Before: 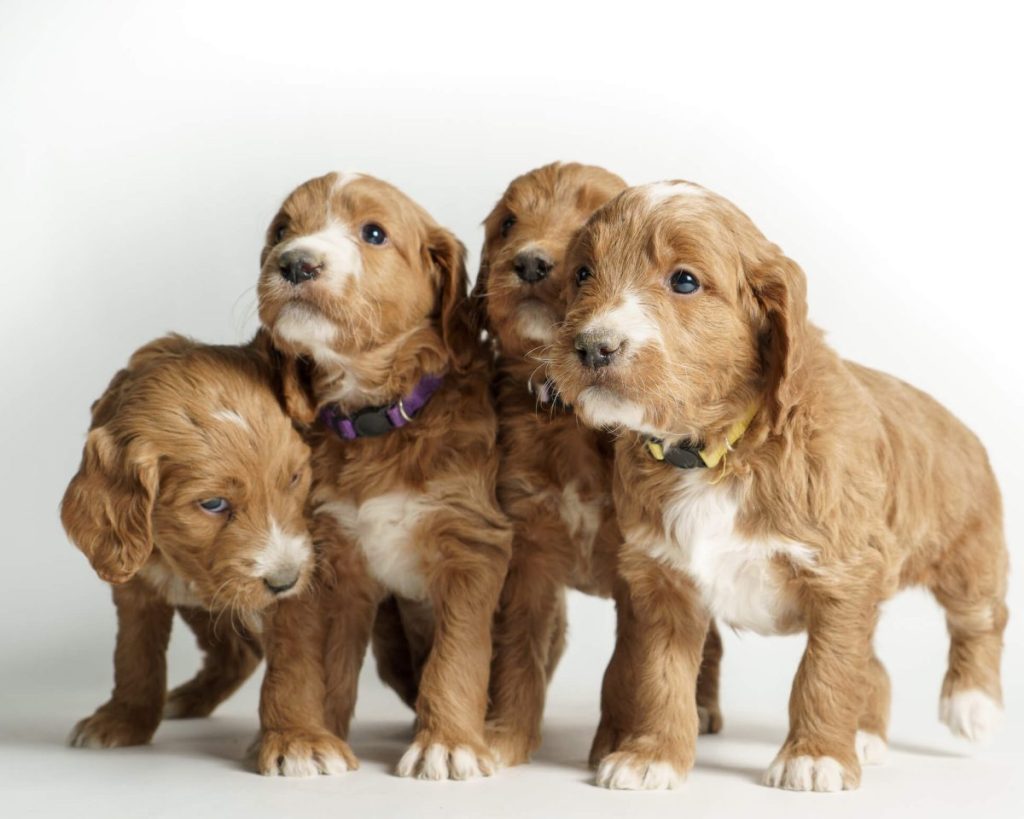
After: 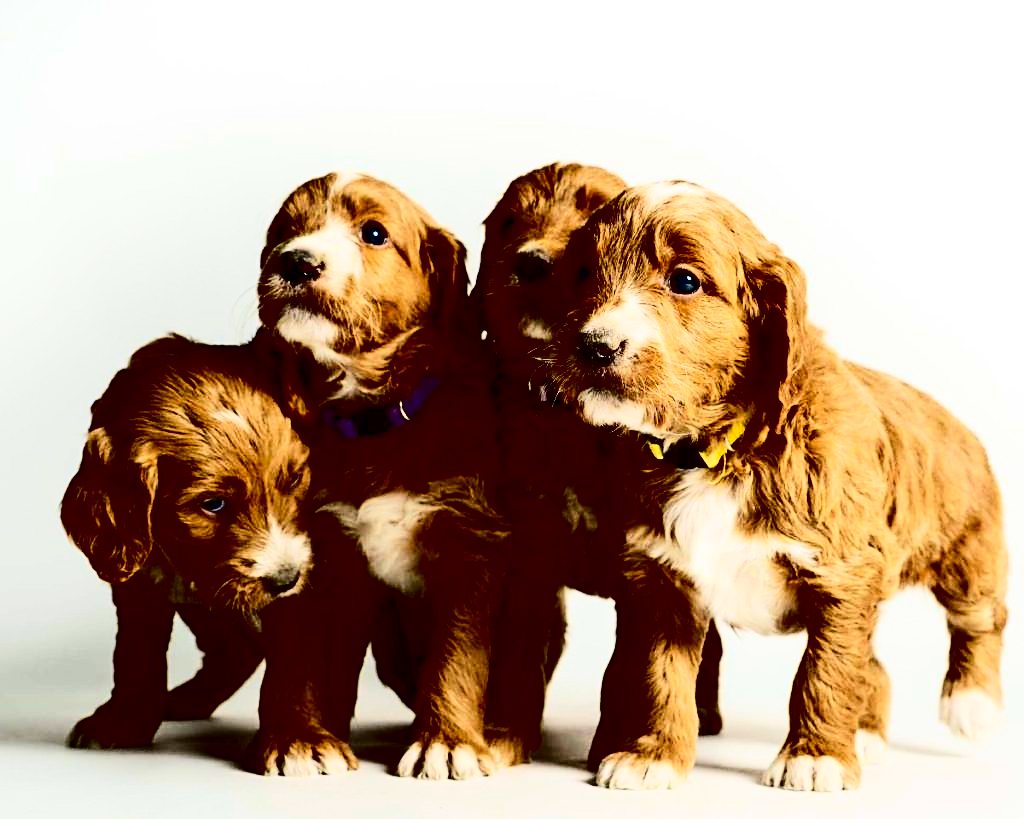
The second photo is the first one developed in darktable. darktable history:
sharpen: on, module defaults
contrast brightness saturation: contrast 0.77, brightness -1, saturation 1
